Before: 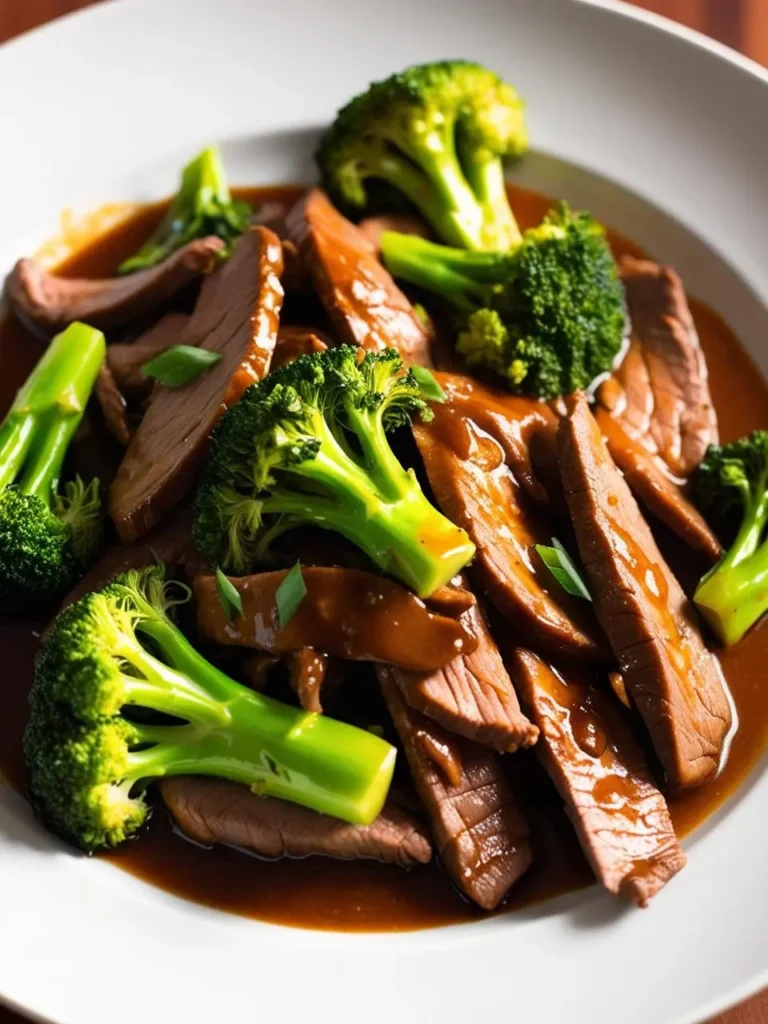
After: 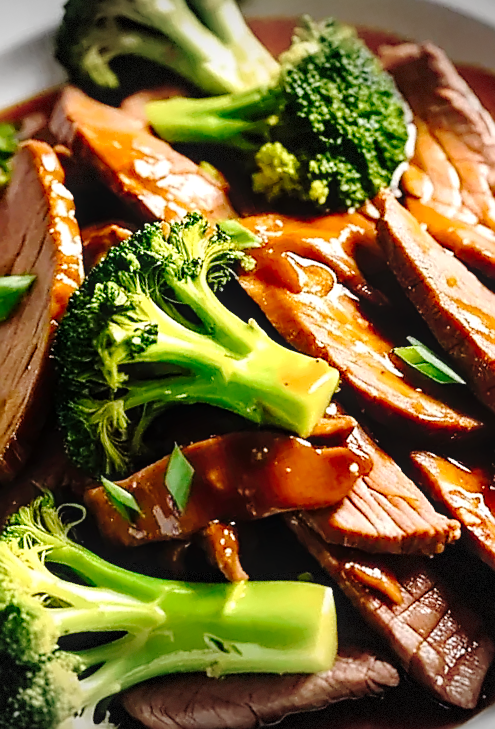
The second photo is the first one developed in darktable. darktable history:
sharpen: radius 1.357, amount 1.259, threshold 0.765
vignetting: fall-off start 98.2%, fall-off radius 100.85%, center (0, 0.006), width/height ratio 1.423, dithering 8-bit output
exposure: black level correction 0.001, exposure 0.498 EV, compensate highlight preservation false
local contrast: on, module defaults
crop and rotate: angle 19.51°, left 6.746%, right 3.74%, bottom 1.179%
tone curve: curves: ch0 [(0, 0) (0.003, 0.001) (0.011, 0.006) (0.025, 0.012) (0.044, 0.018) (0.069, 0.025) (0.1, 0.045) (0.136, 0.074) (0.177, 0.124) (0.224, 0.196) (0.277, 0.289) (0.335, 0.396) (0.399, 0.495) (0.468, 0.585) (0.543, 0.663) (0.623, 0.728) (0.709, 0.808) (0.801, 0.87) (0.898, 0.932) (1, 1)], preserve colors none
